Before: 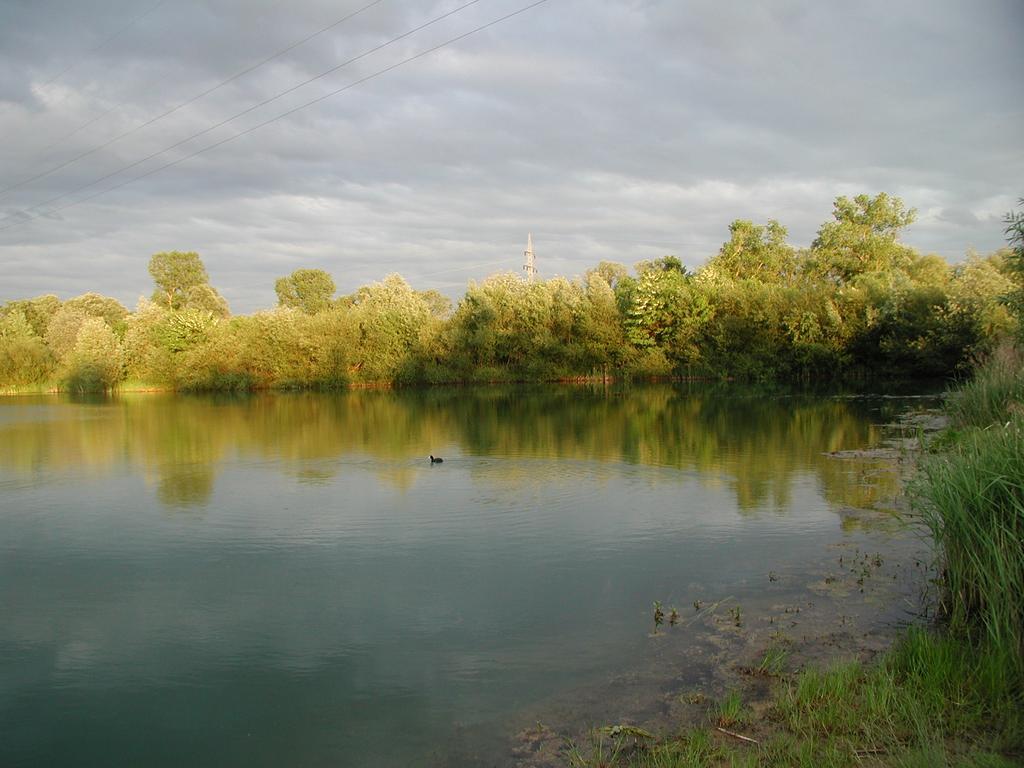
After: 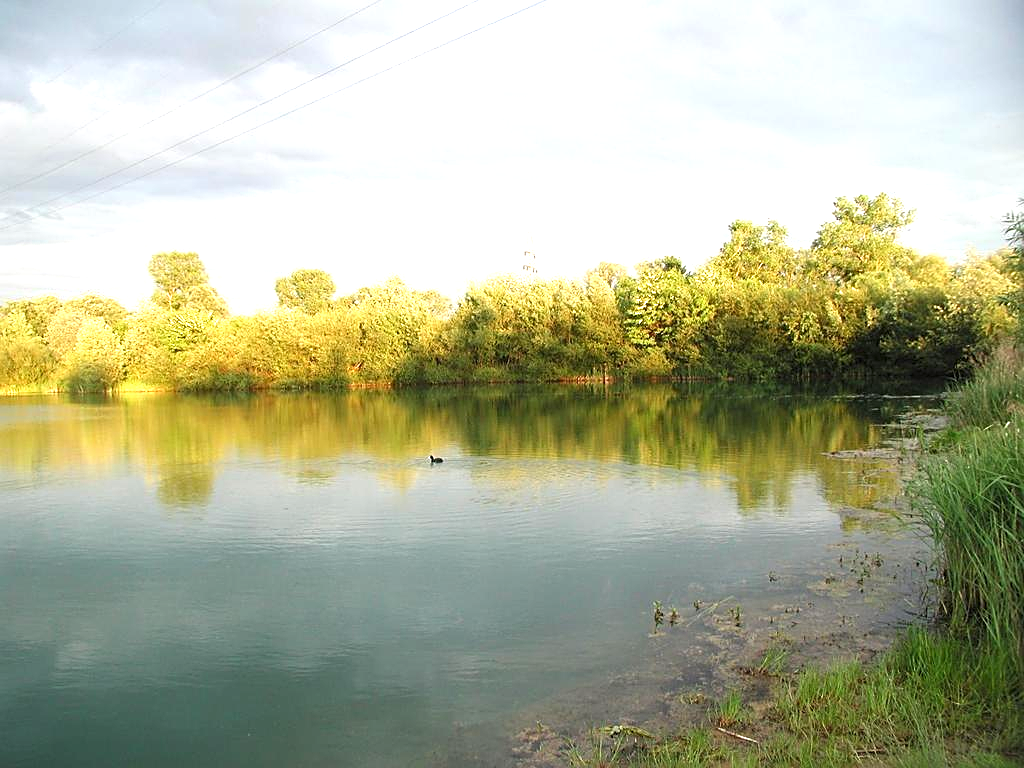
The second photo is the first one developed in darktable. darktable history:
exposure: black level correction 0, exposure 1.106 EV, compensate highlight preservation false
sharpen: amount 0.48
tone equalizer: on, module defaults
